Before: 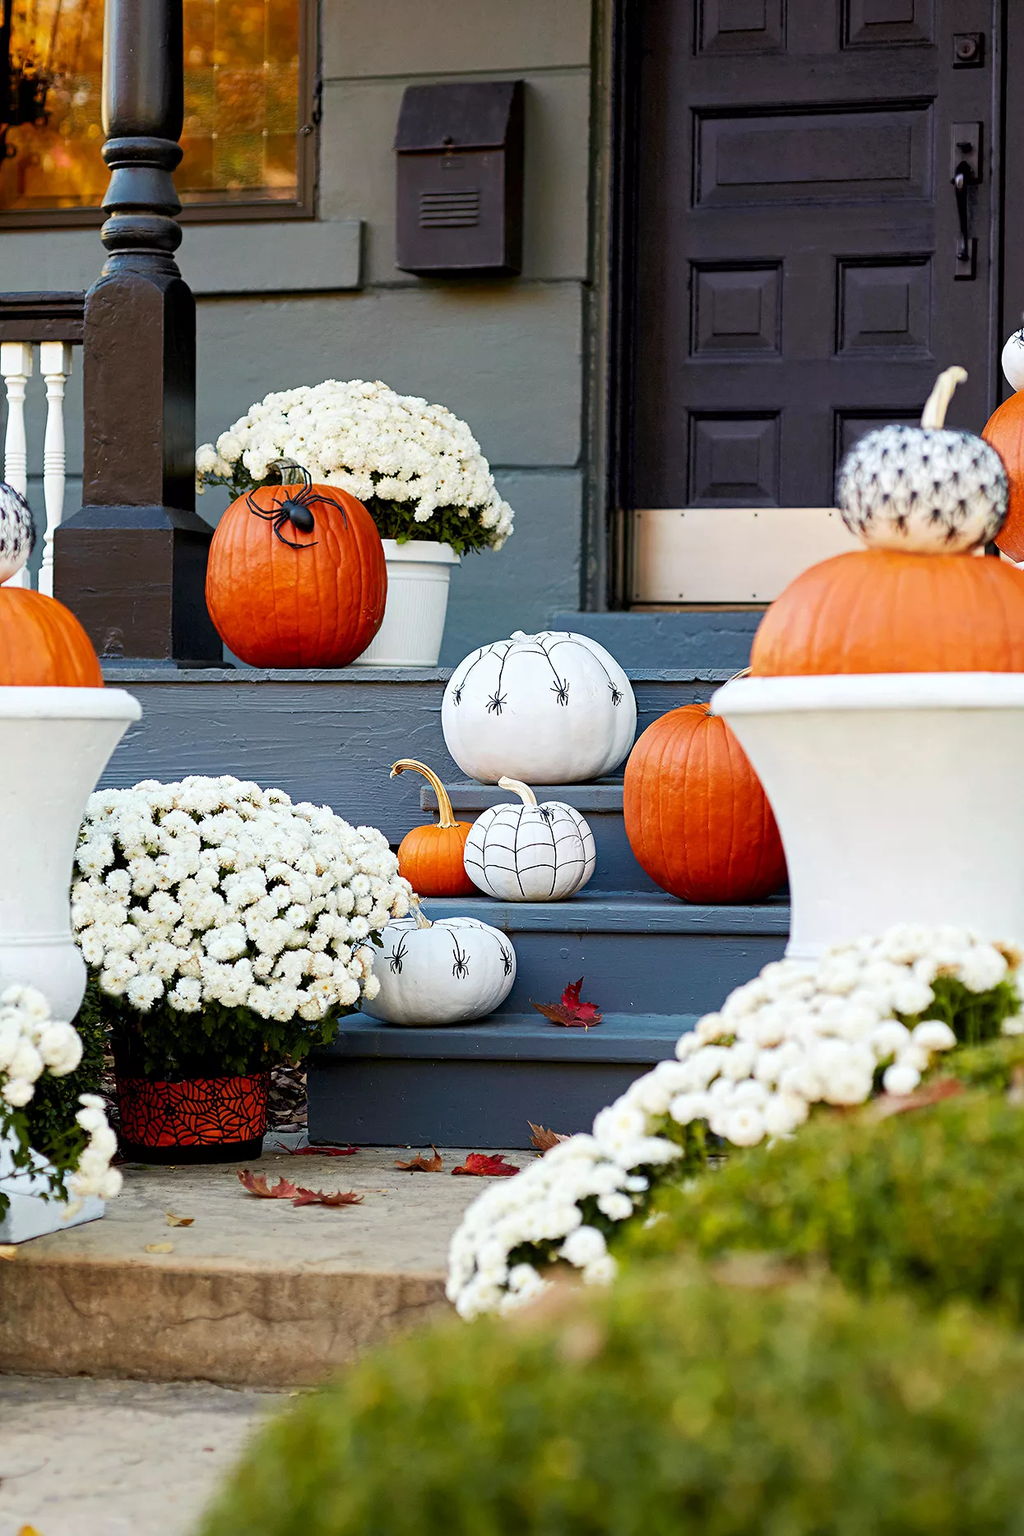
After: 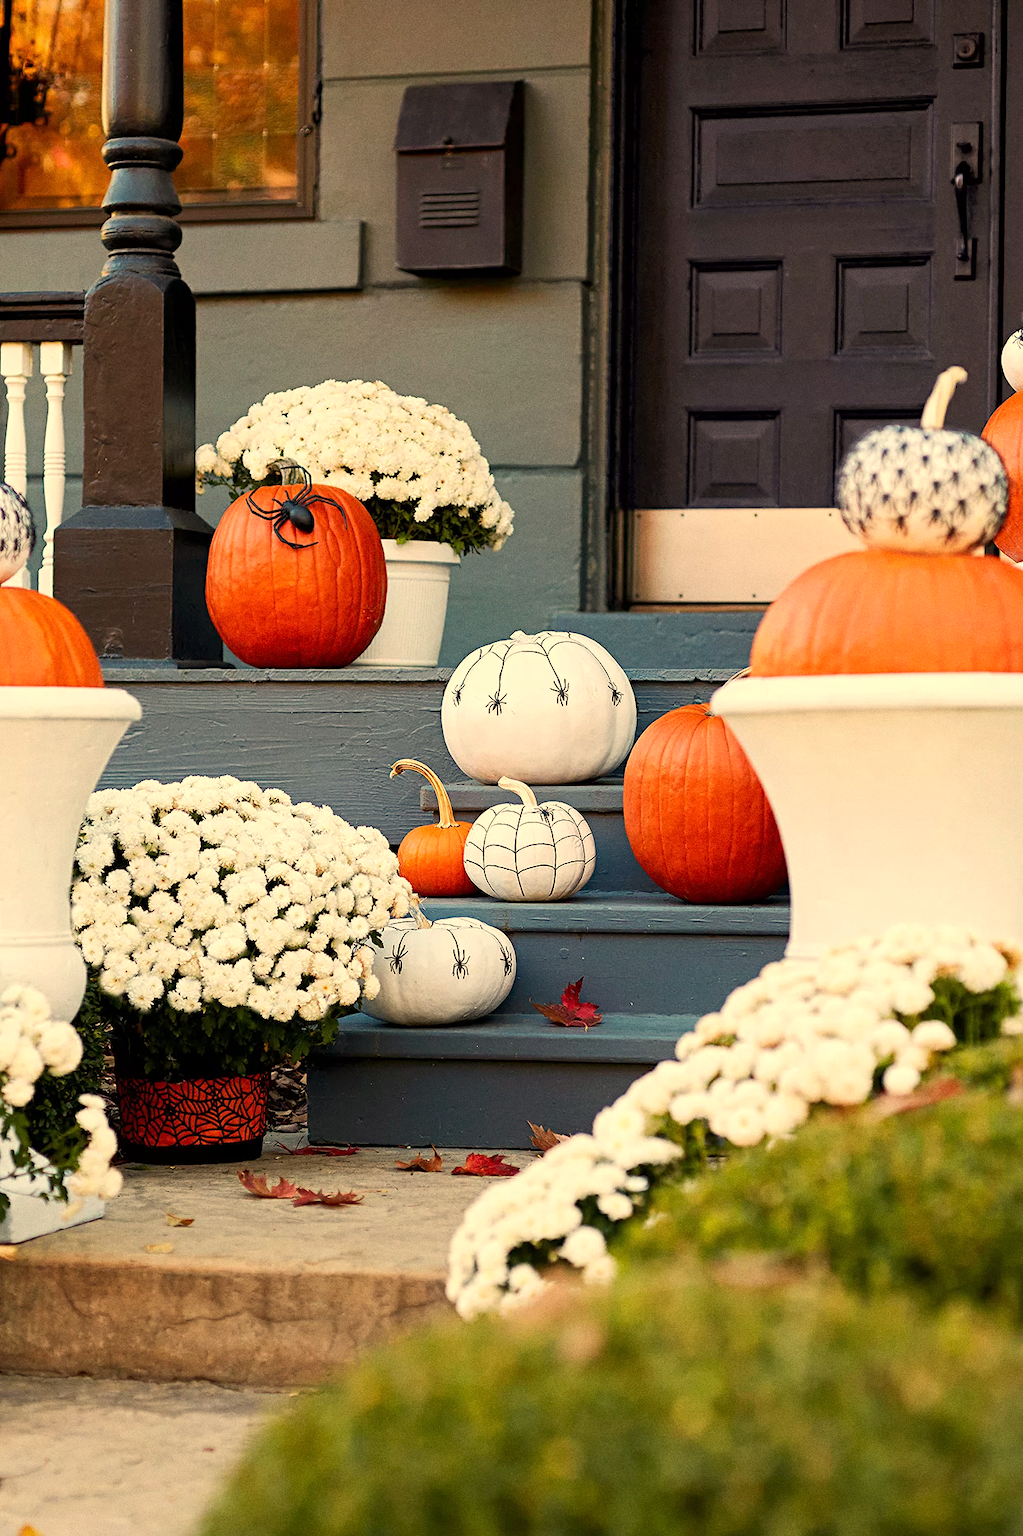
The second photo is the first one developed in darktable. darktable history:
white balance: red 1.138, green 0.996, blue 0.812
grain: coarseness 0.09 ISO
